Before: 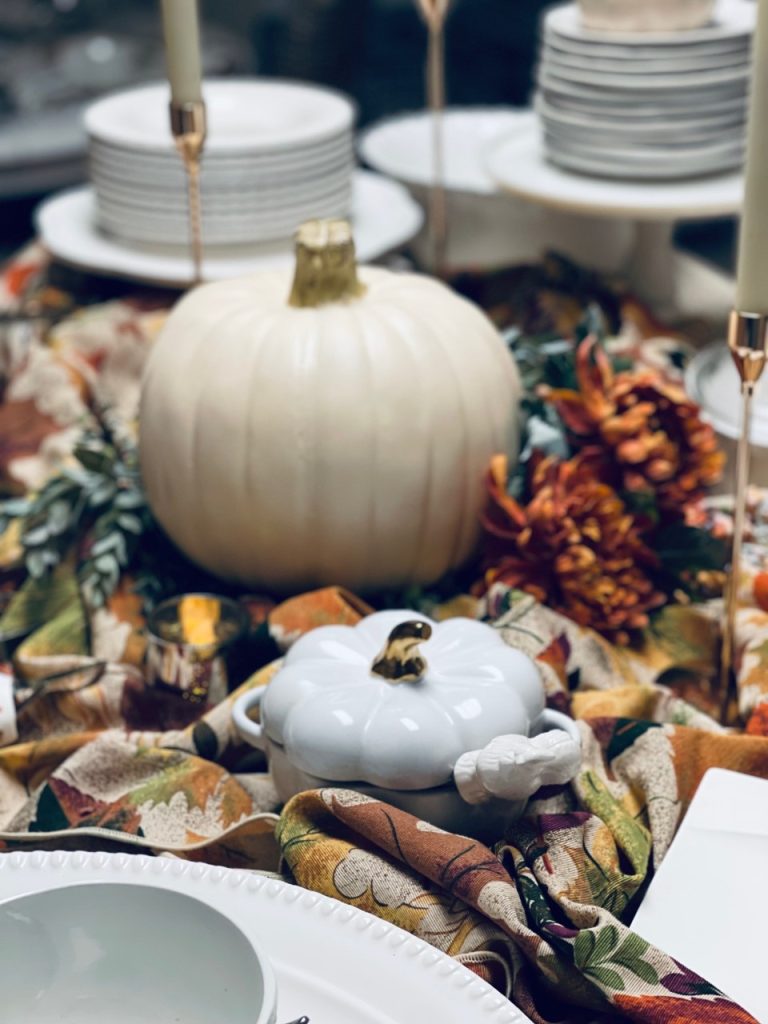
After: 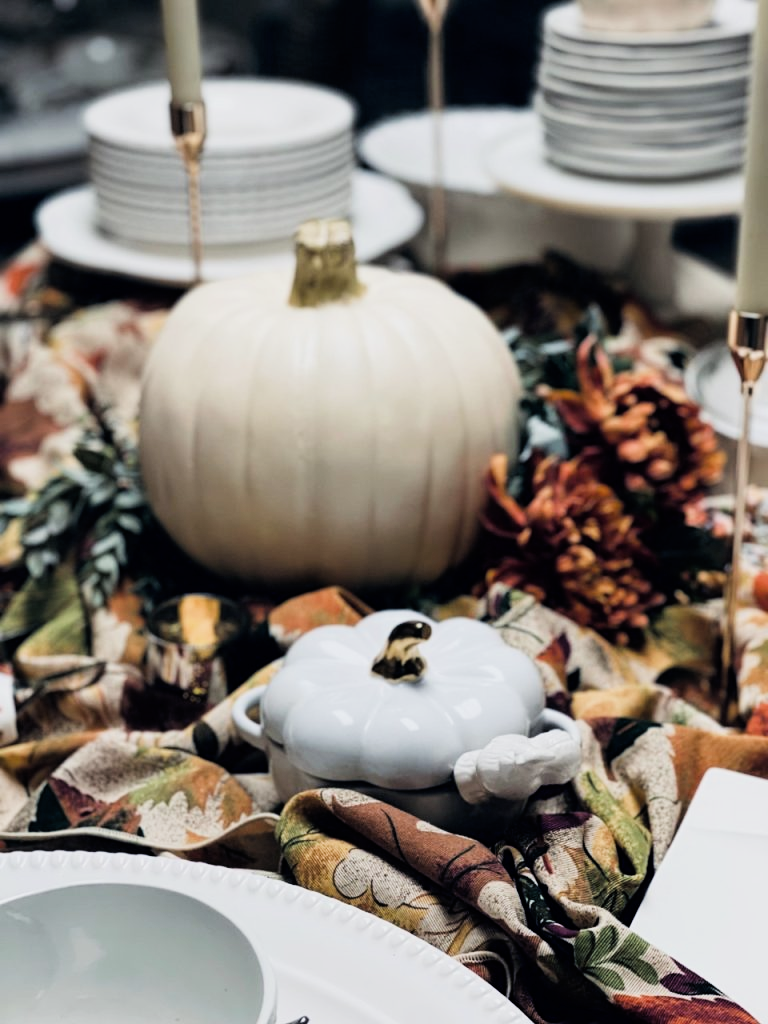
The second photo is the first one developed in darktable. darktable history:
filmic rgb: black relative exposure -7.96 EV, white relative exposure 4.06 EV, hardness 4.12, contrast 1.368, add noise in highlights 0, color science v3 (2019), use custom middle-gray values true, contrast in highlights soft
